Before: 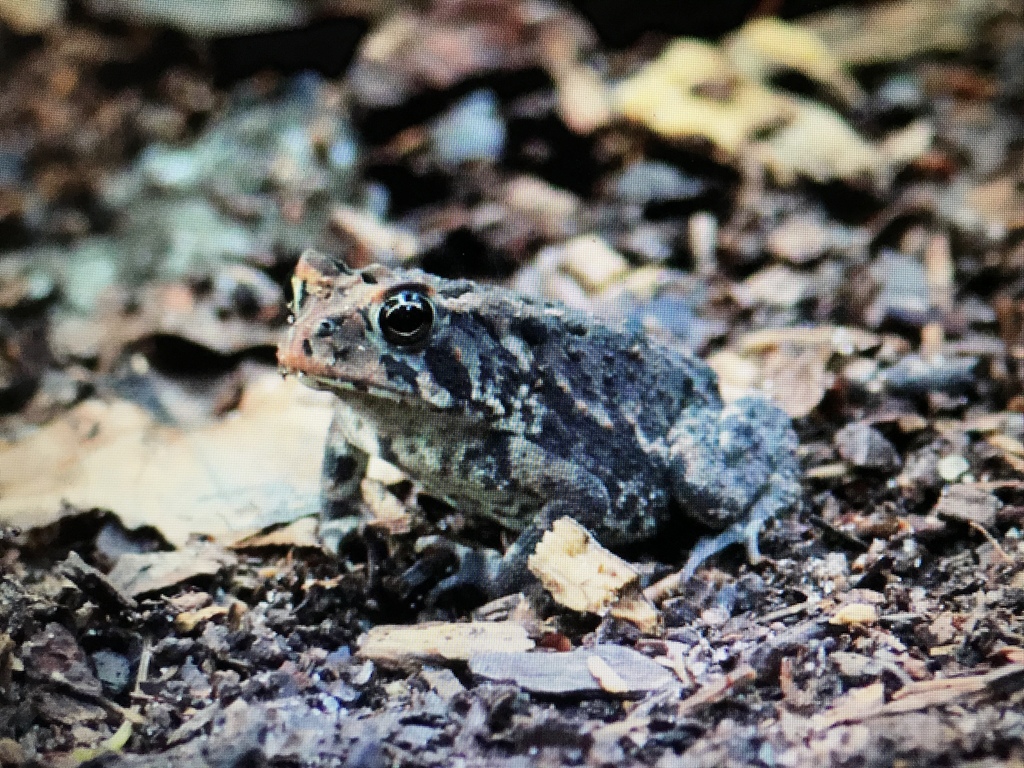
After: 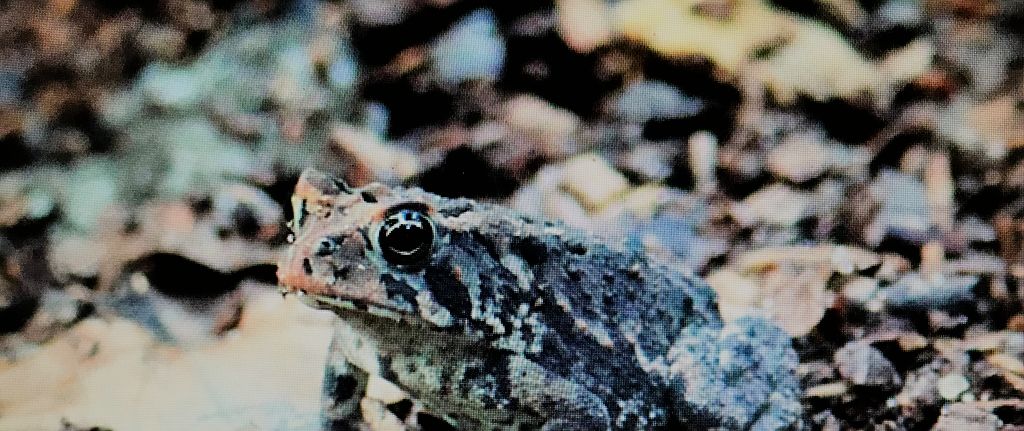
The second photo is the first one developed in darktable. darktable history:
filmic rgb: black relative exposure -7.32 EV, white relative exposure 5.09 EV, hardness 3.2
crop and rotate: top 10.605%, bottom 33.274%
shadows and highlights: shadows 29.32, highlights -29.32, low approximation 0.01, soften with gaussian
sharpen: on, module defaults
